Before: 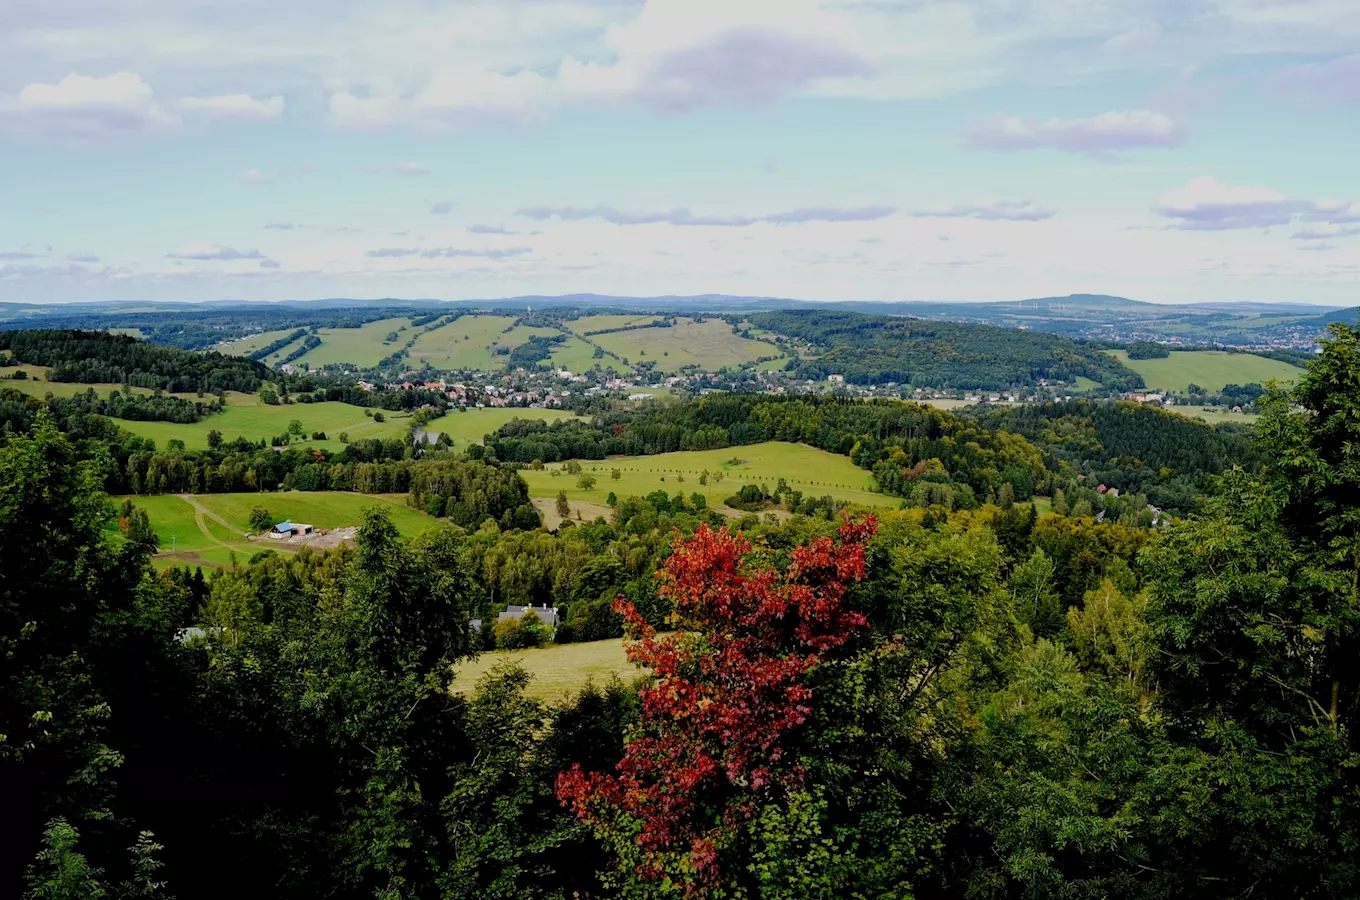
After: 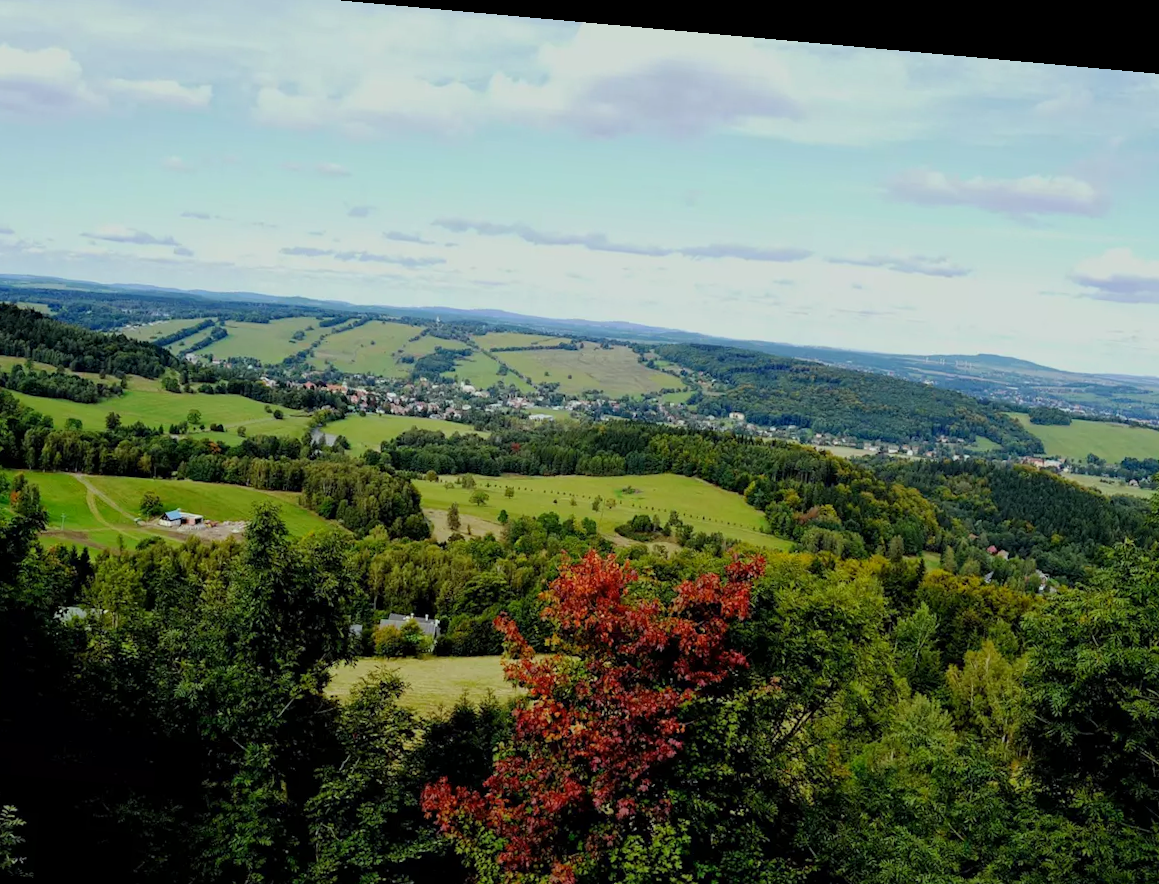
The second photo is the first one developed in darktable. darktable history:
color correction: highlights a* -4.28, highlights b* 6.53
crop: left 9.929%, top 3.475%, right 9.188%, bottom 9.529%
rotate and perspective: rotation 5.12°, automatic cropping off
color calibration: x 0.355, y 0.367, temperature 4700.38 K
